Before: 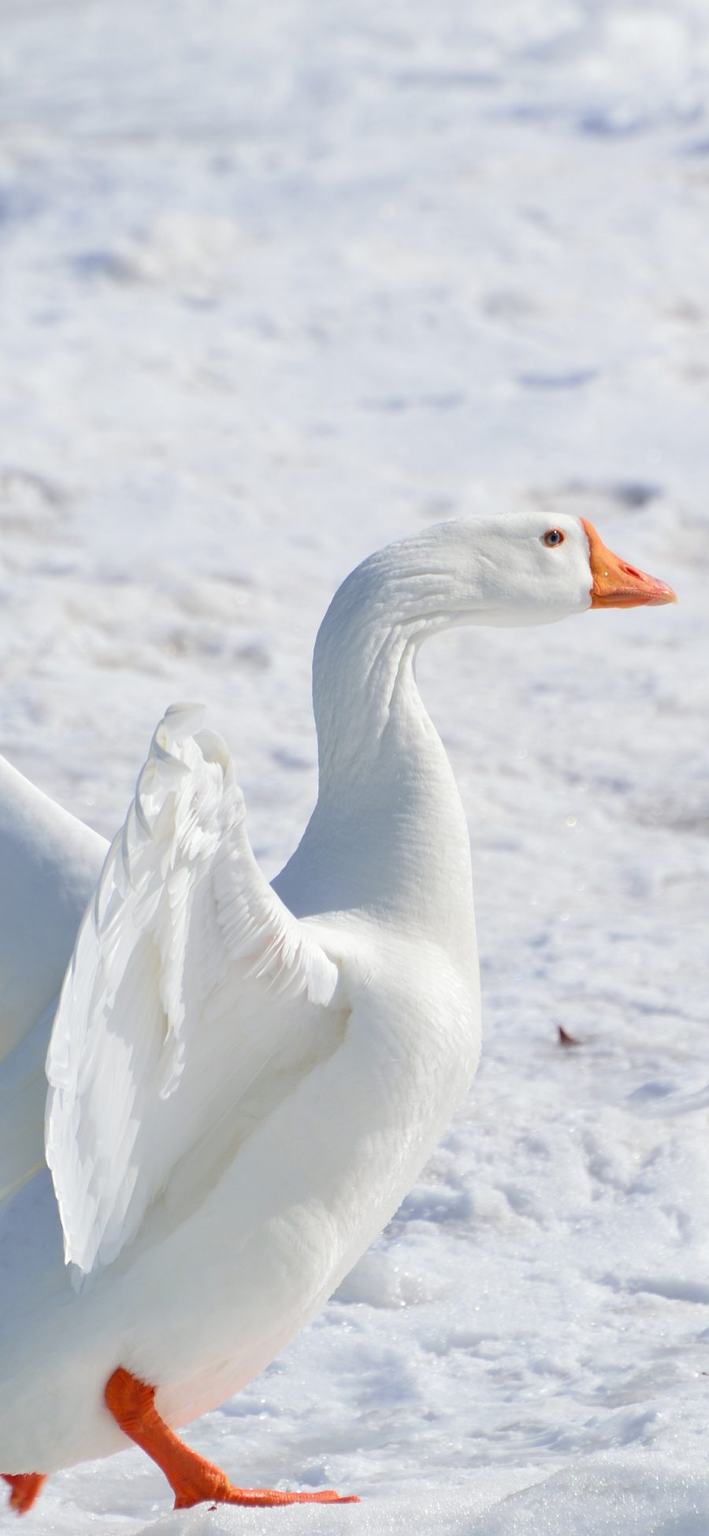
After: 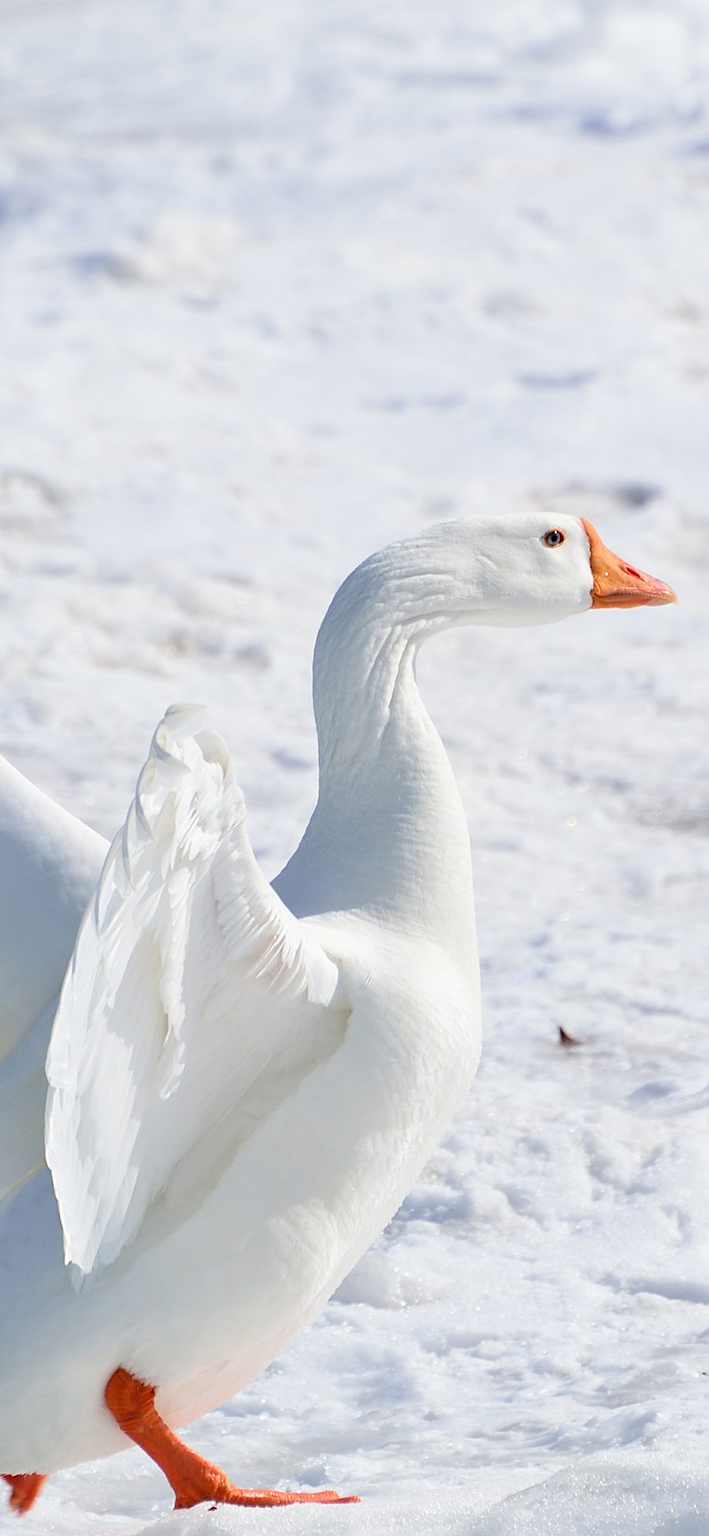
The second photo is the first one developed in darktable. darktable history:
sharpen: amount 0.494
filmic rgb: black relative exposure -6.23 EV, white relative exposure 2.79 EV, target black luminance 0%, hardness 4.57, latitude 67.72%, contrast 1.286, shadows ↔ highlights balance -3.46%
